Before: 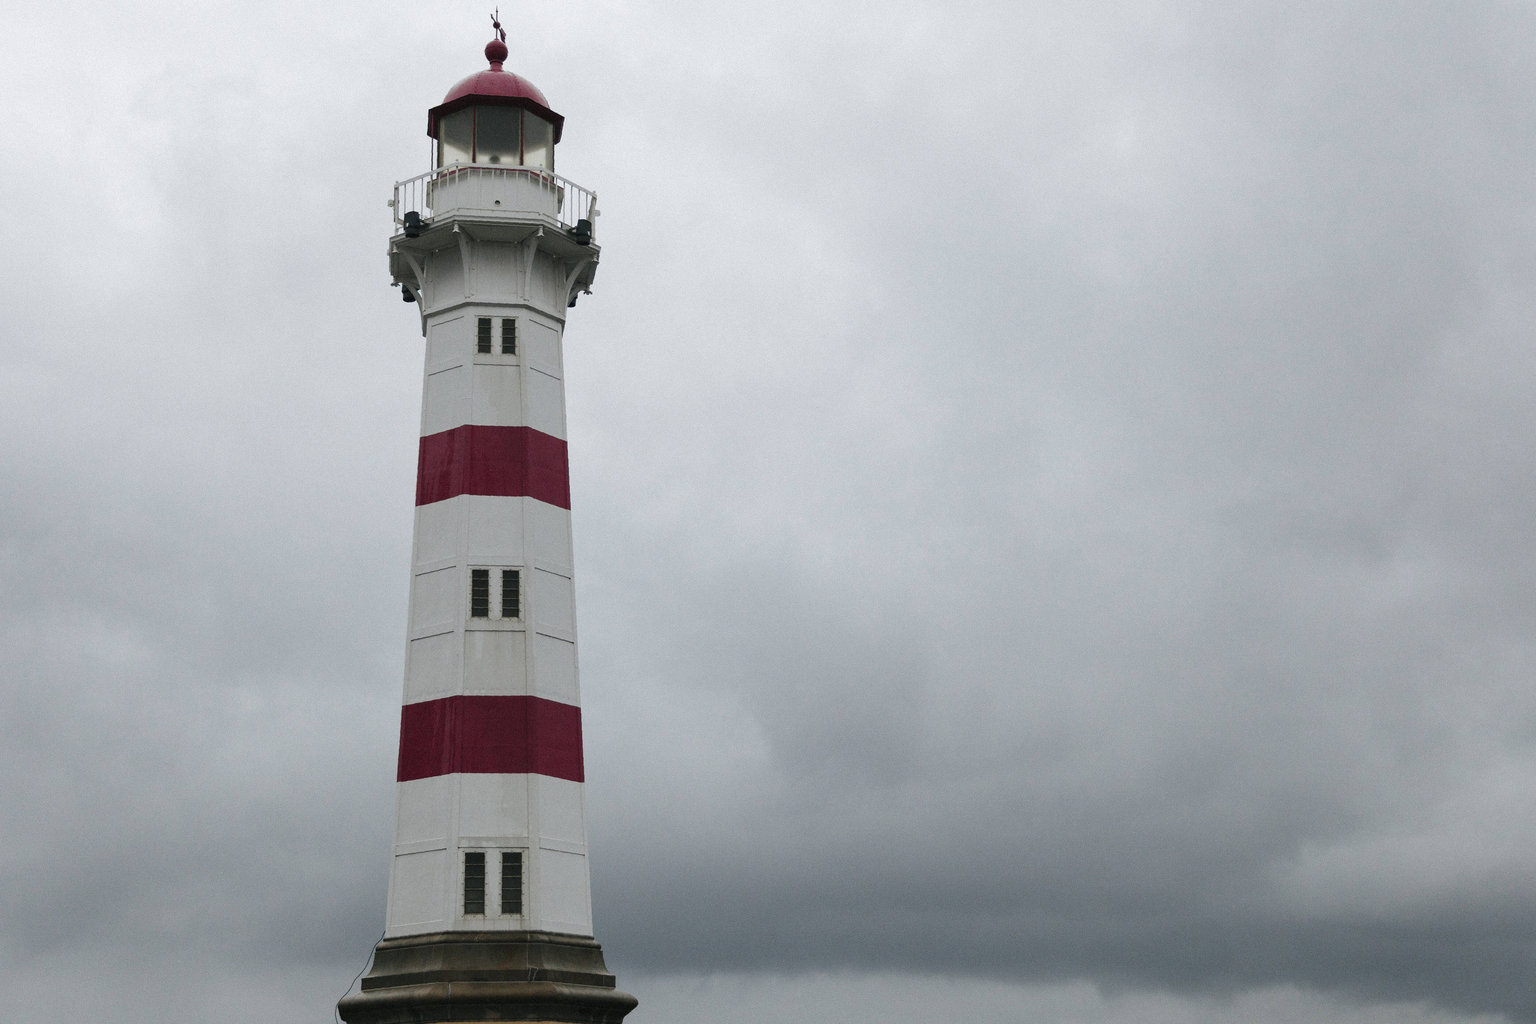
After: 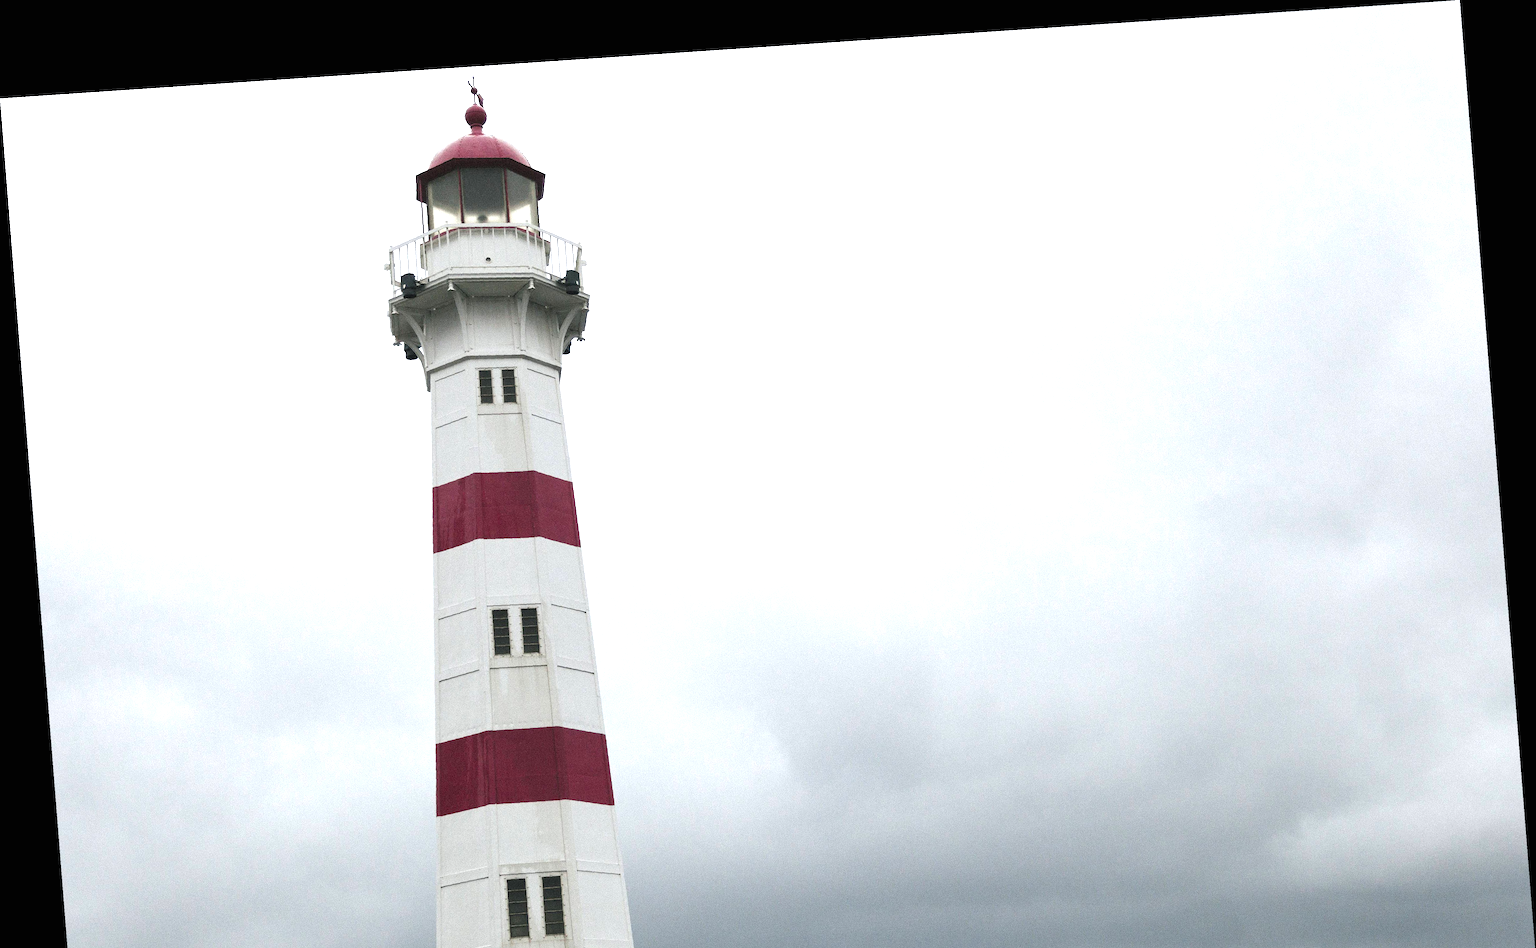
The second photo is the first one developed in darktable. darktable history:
crop and rotate: top 0%, bottom 11.49%
exposure: black level correction 0, exposure 1.125 EV, compensate exposure bias true, compensate highlight preservation false
rotate and perspective: rotation -4.2°, shear 0.006, automatic cropping off
